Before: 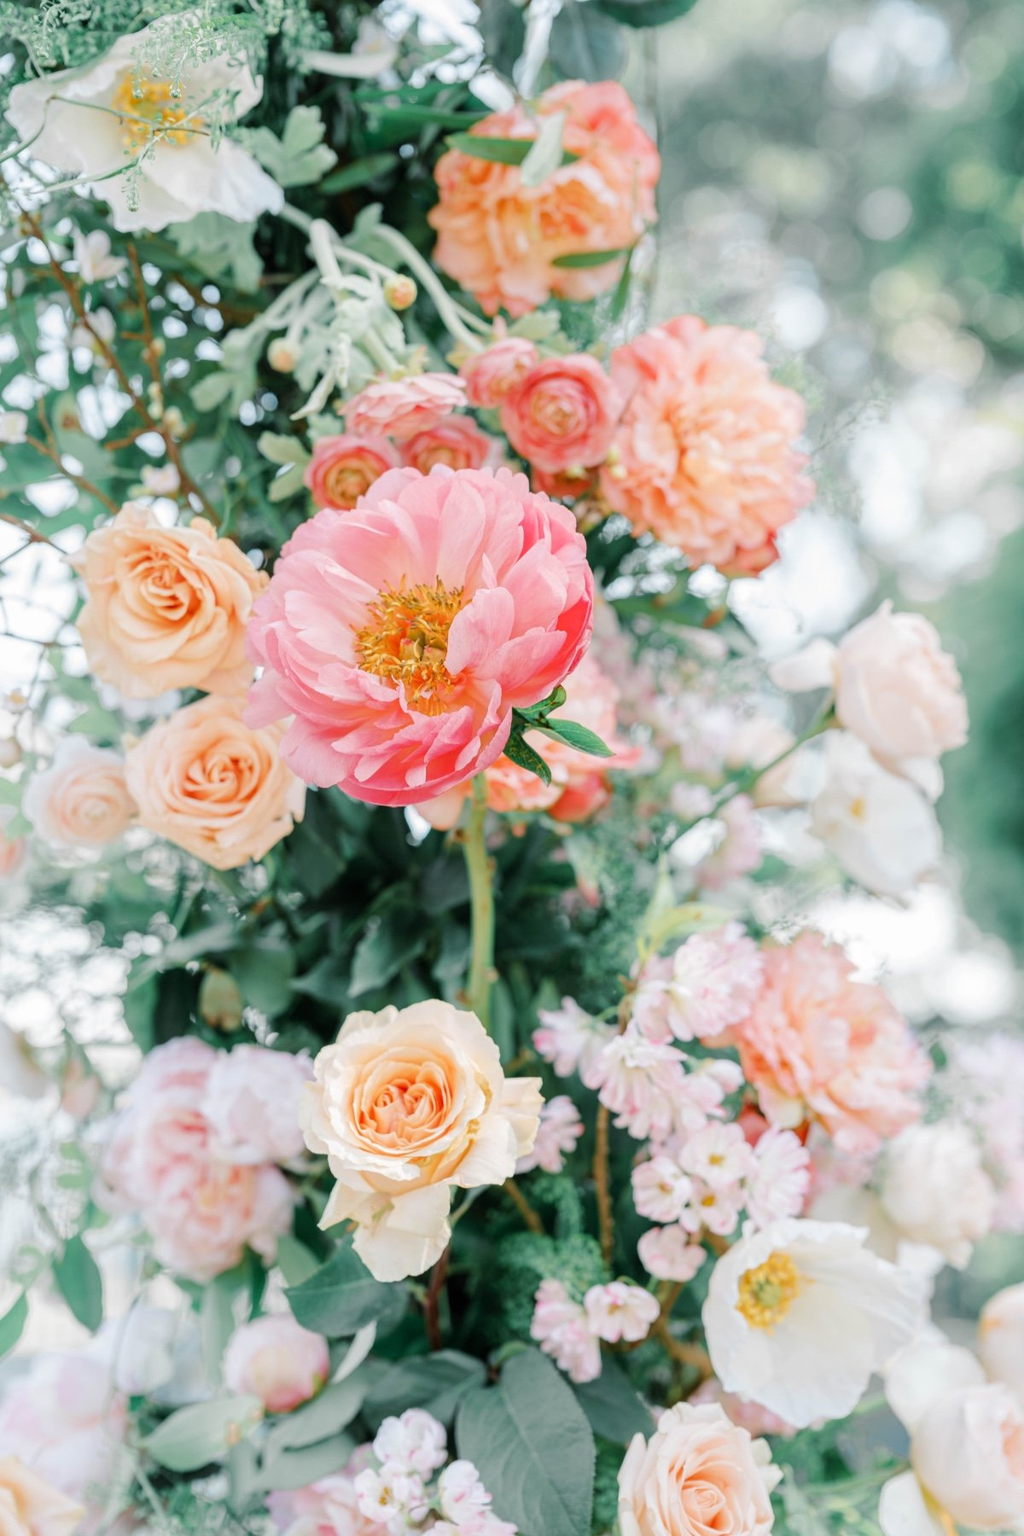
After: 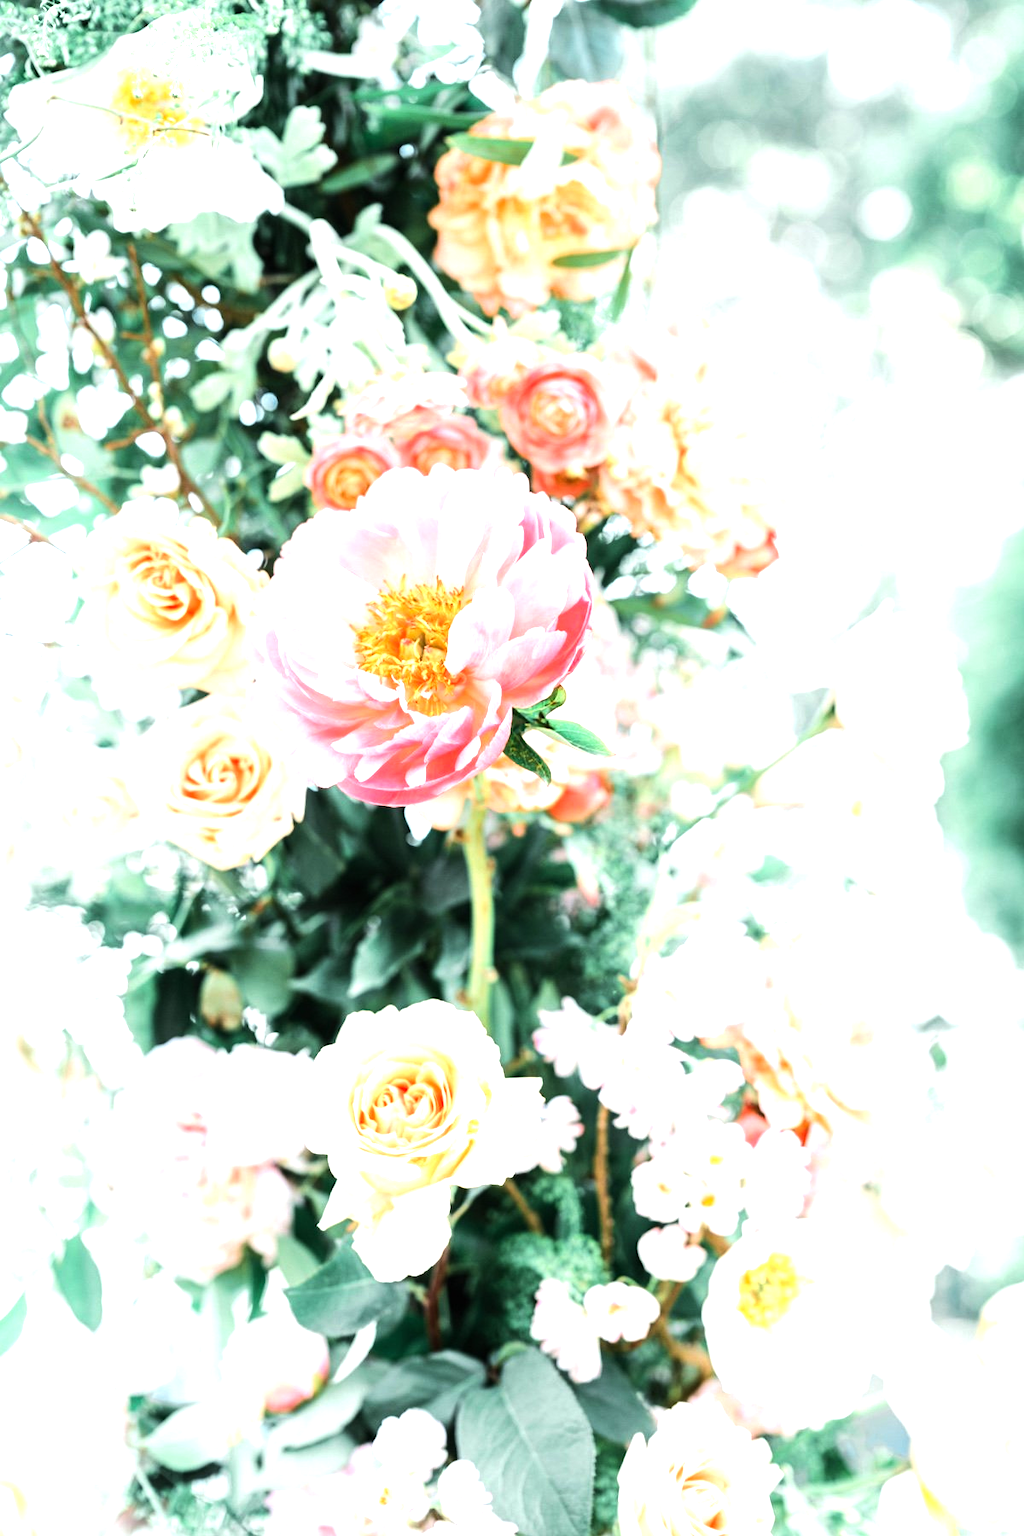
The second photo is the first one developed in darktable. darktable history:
tone equalizer: -8 EV -0.75 EV, -7 EV -0.7 EV, -6 EV -0.6 EV, -5 EV -0.4 EV, -3 EV 0.4 EV, -2 EV 0.6 EV, -1 EV 0.7 EV, +0 EV 0.75 EV, edges refinement/feathering 500, mask exposure compensation -1.57 EV, preserve details no
exposure: black level correction 0, exposure 0.7 EV, compensate exposure bias true, compensate highlight preservation false
